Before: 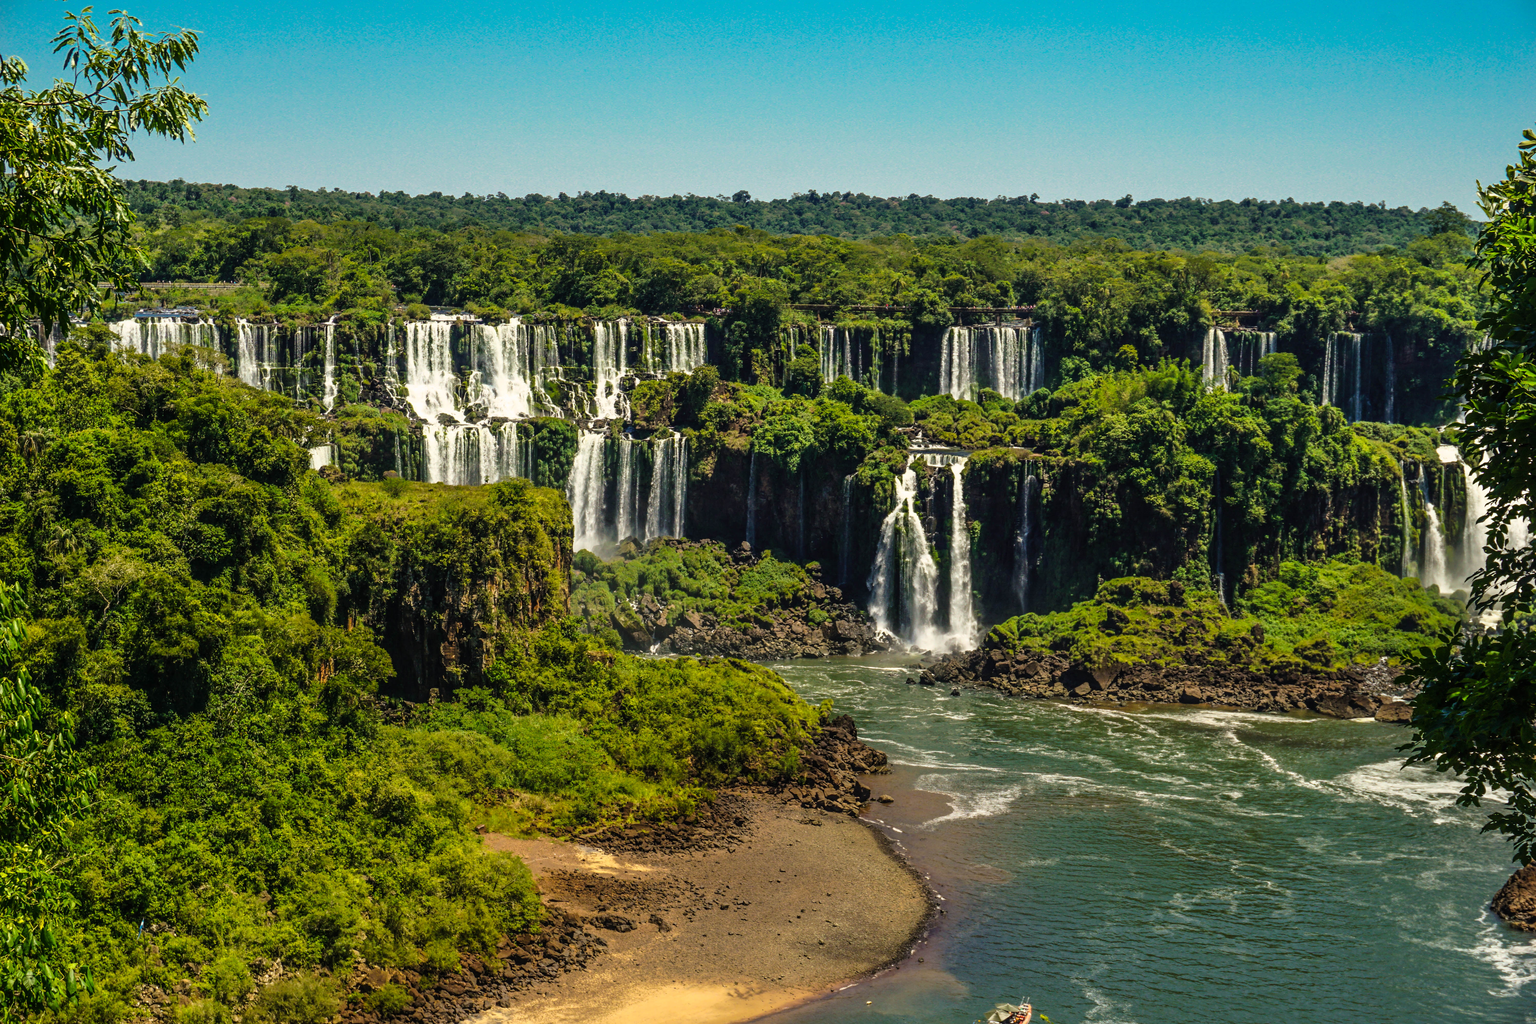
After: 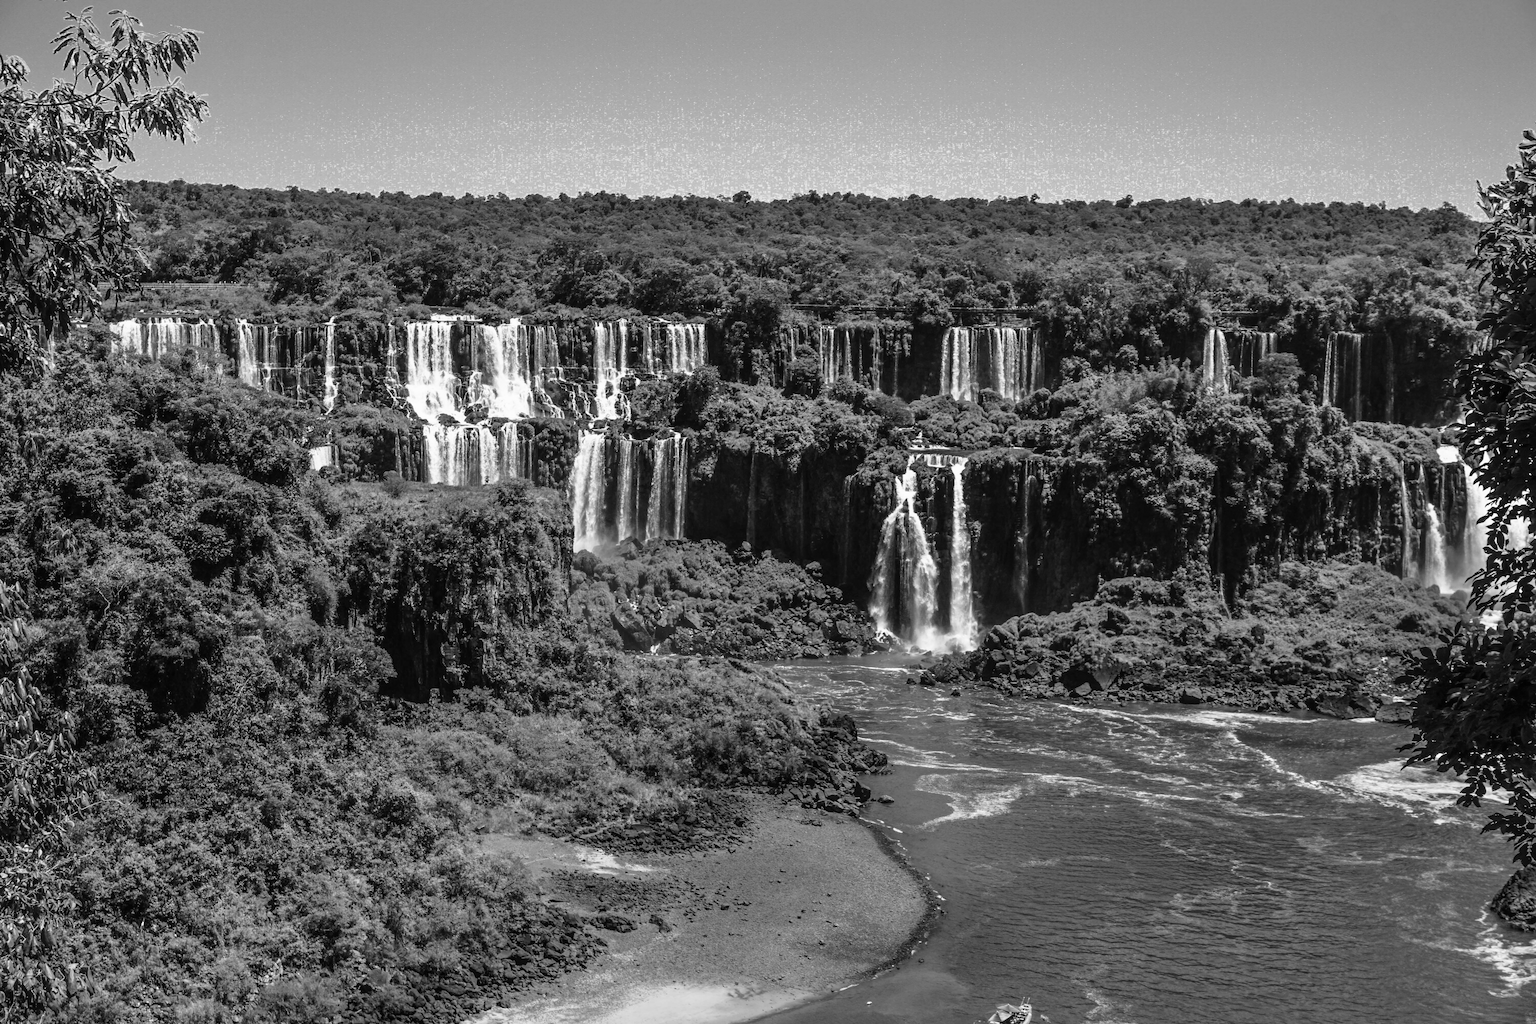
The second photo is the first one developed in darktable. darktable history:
color zones: curves: ch0 [(0.25, 0.5) (0.423, 0.5) (0.443, 0.5) (0.521, 0.756) (0.568, 0.5) (0.576, 0.5) (0.75, 0.5)]; ch1 [(0.25, 0.5) (0.423, 0.5) (0.443, 0.5) (0.539, 0.873) (0.624, 0.565) (0.631, 0.5) (0.75, 0.5)]
monochrome: a 32, b 64, size 2.3, highlights 1
